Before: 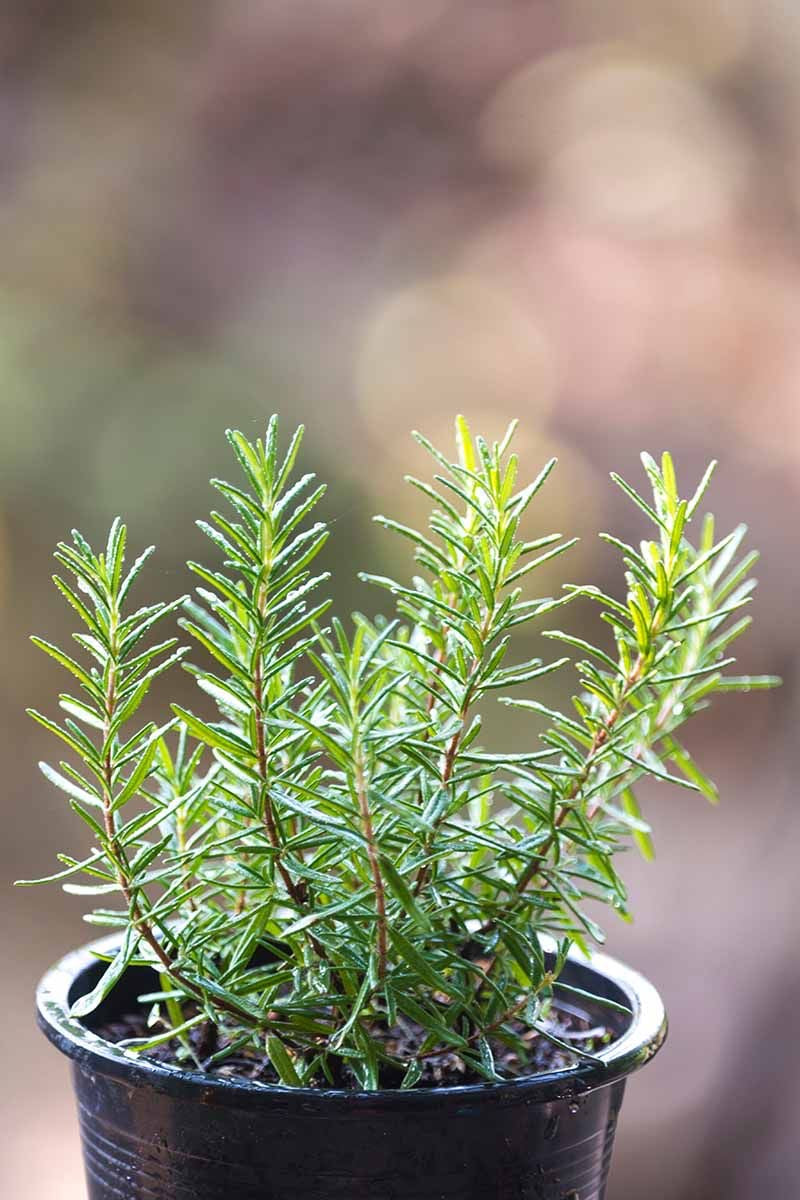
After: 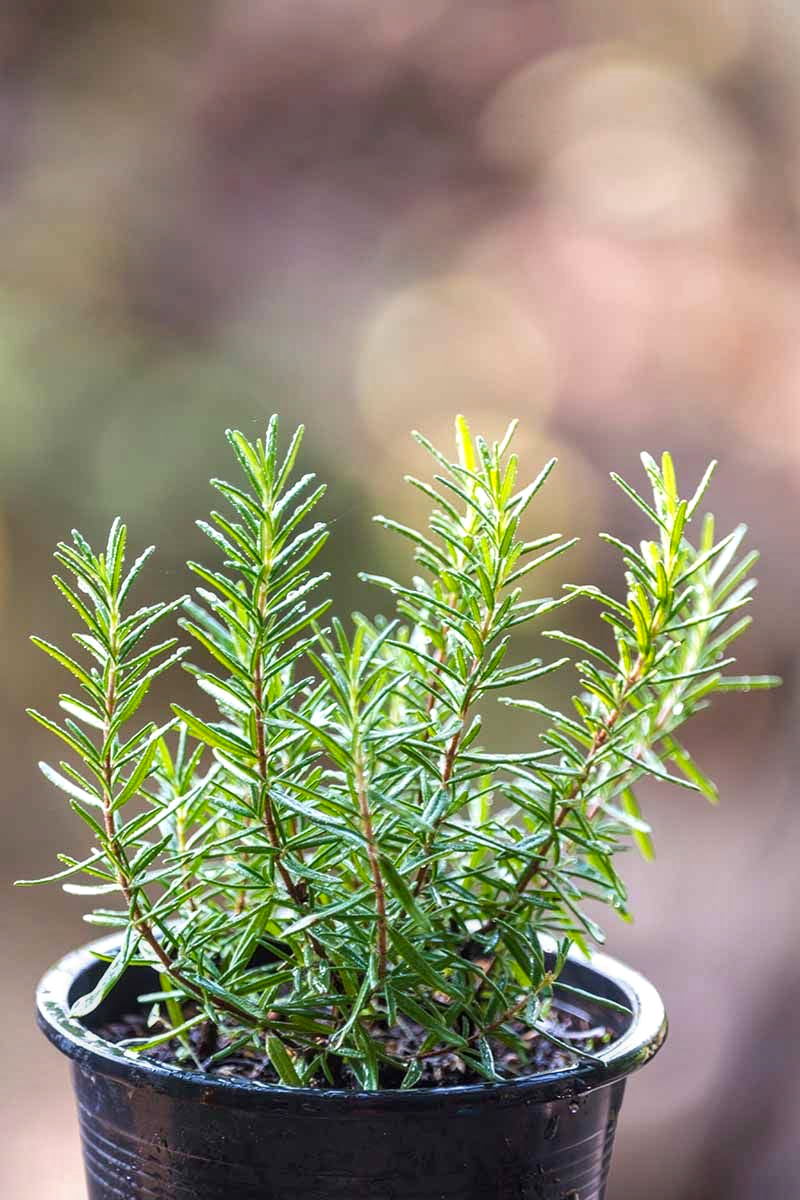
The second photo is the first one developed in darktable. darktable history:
local contrast: on, module defaults
color contrast: green-magenta contrast 1.1, blue-yellow contrast 1.1, unbound 0
